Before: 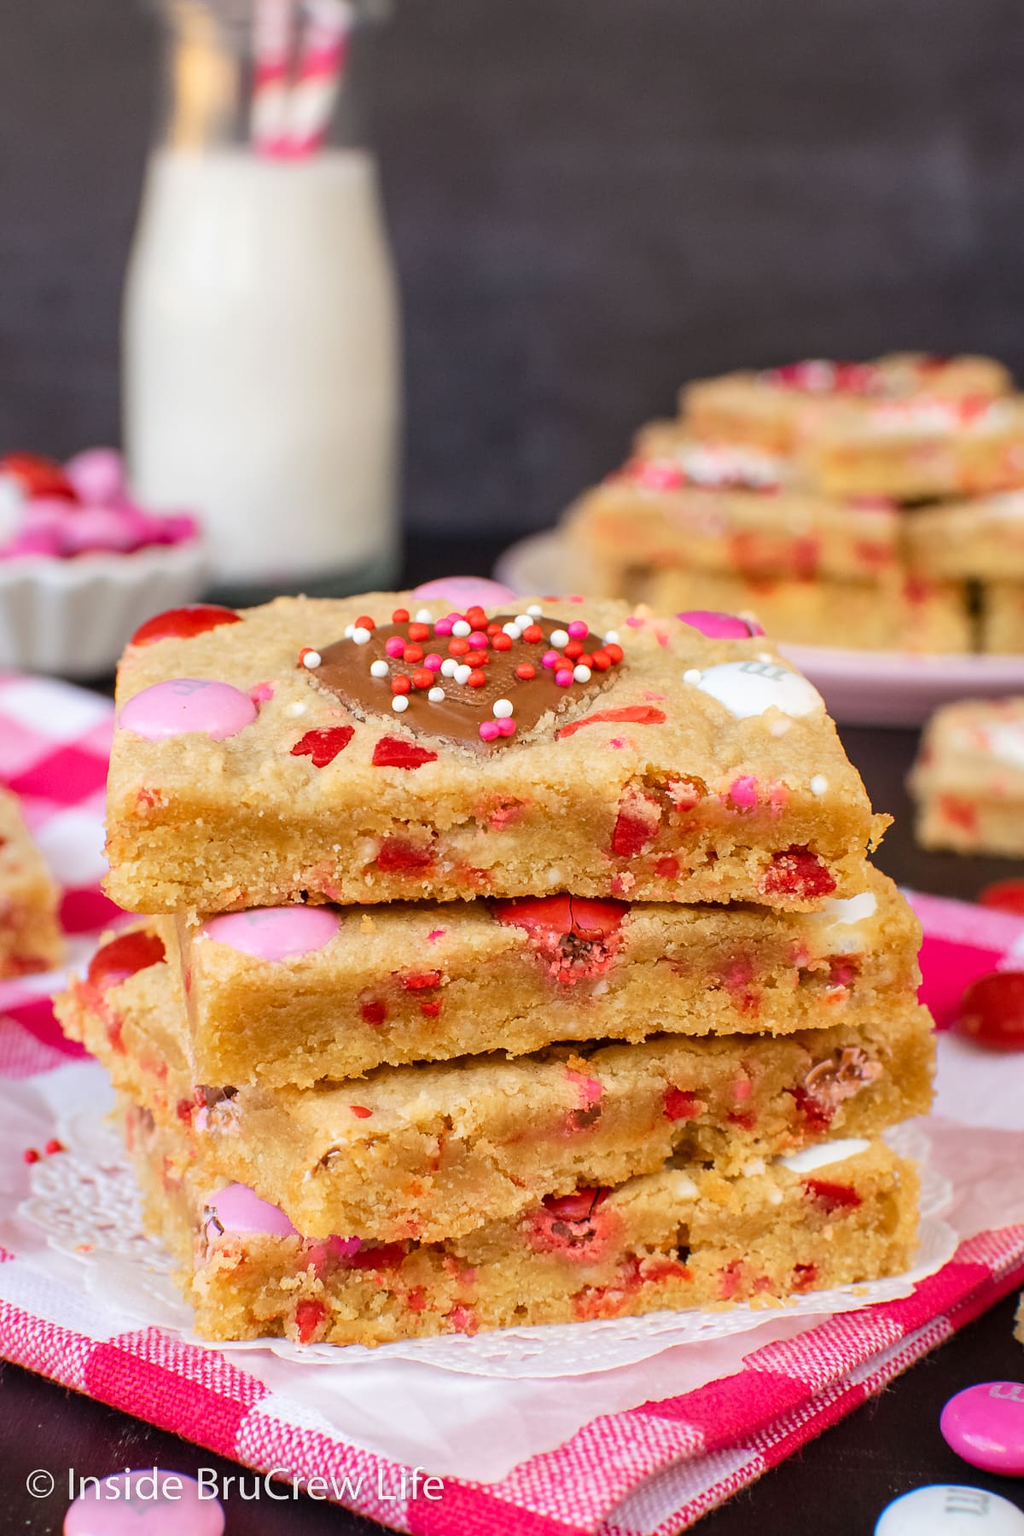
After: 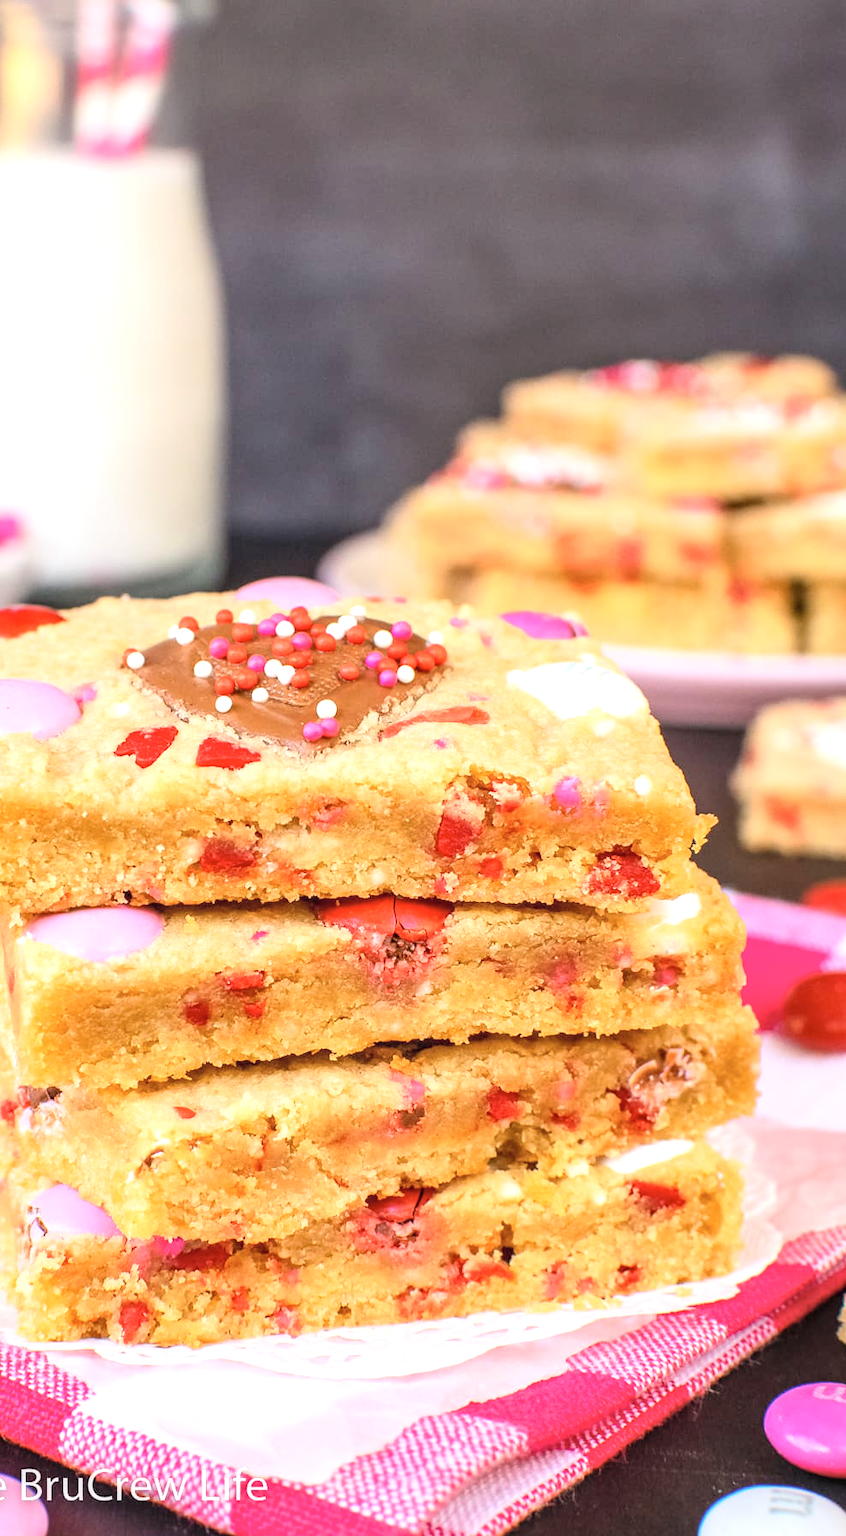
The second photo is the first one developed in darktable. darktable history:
contrast brightness saturation: contrast 0.138, brightness 0.227
local contrast: on, module defaults
crop: left 17.287%, bottom 0.04%
exposure: black level correction 0.001, exposure 0.499 EV, compensate highlight preservation false
